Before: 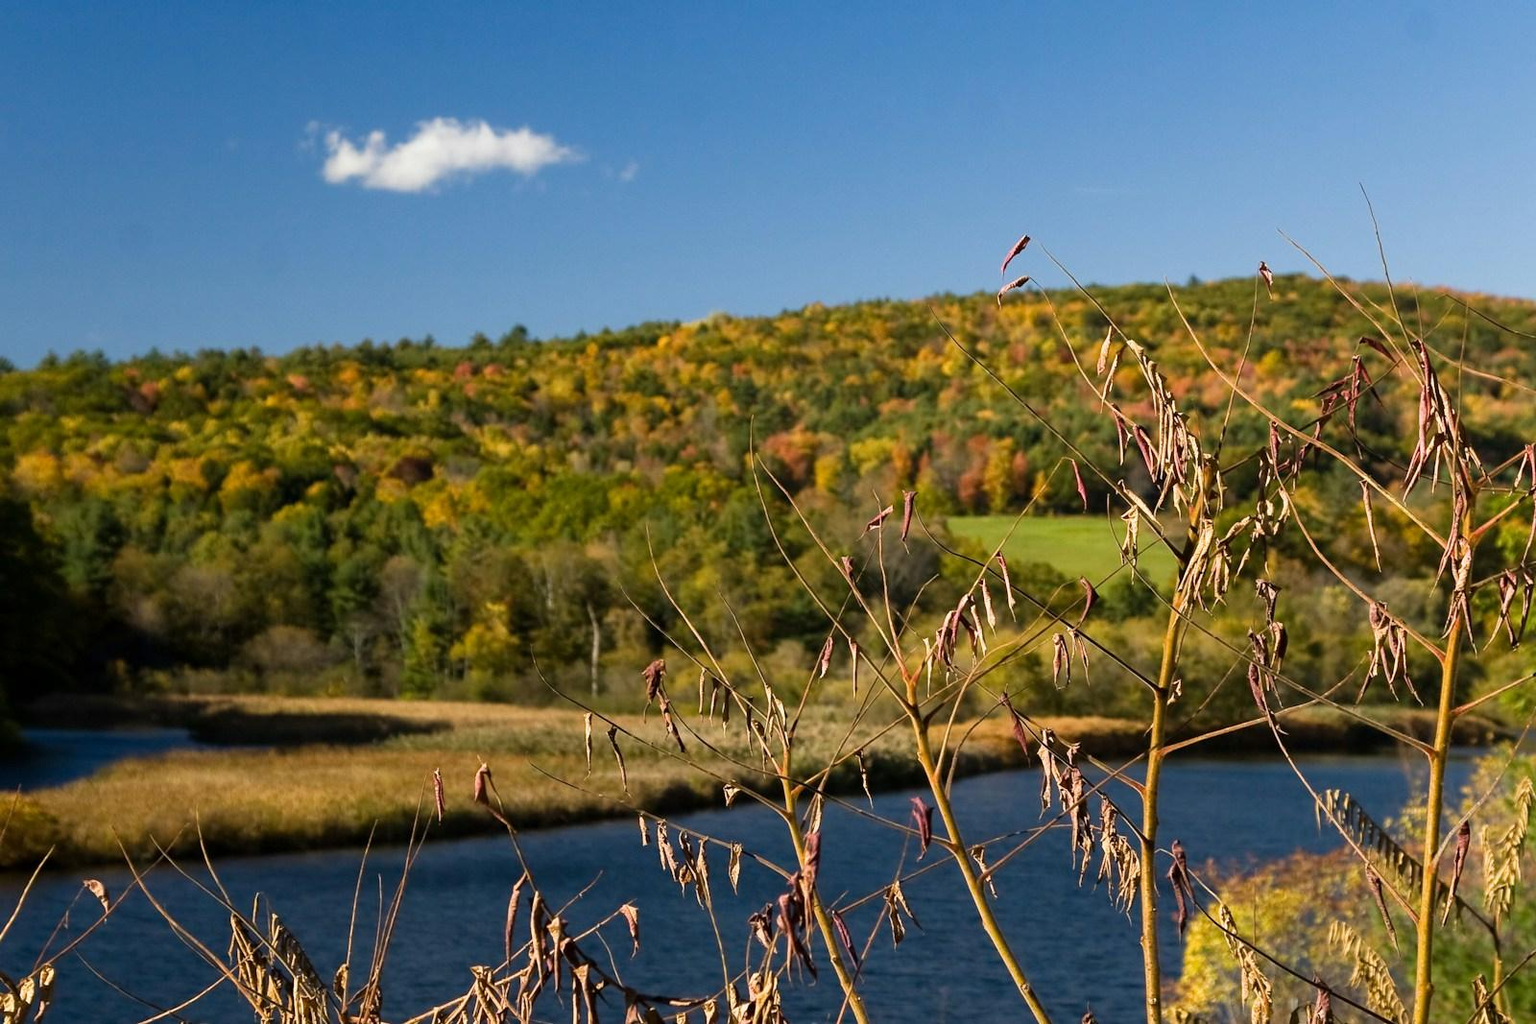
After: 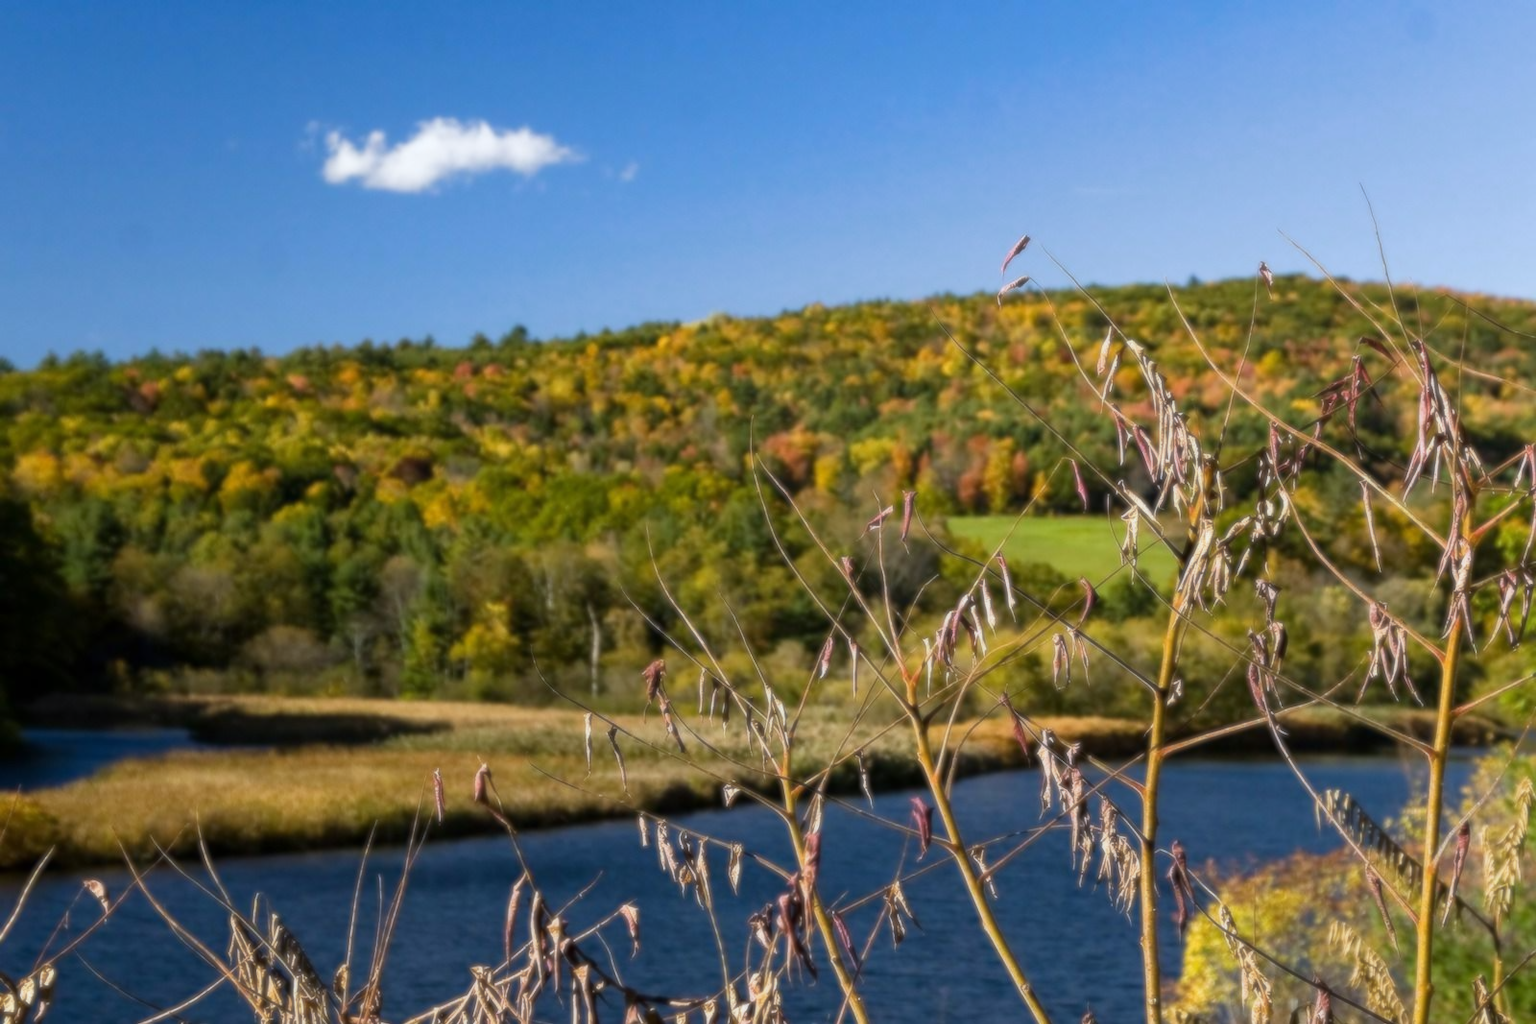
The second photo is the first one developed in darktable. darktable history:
soften: size 8.67%, mix 49%
white balance: red 0.954, blue 1.079
tone equalizer: on, module defaults
